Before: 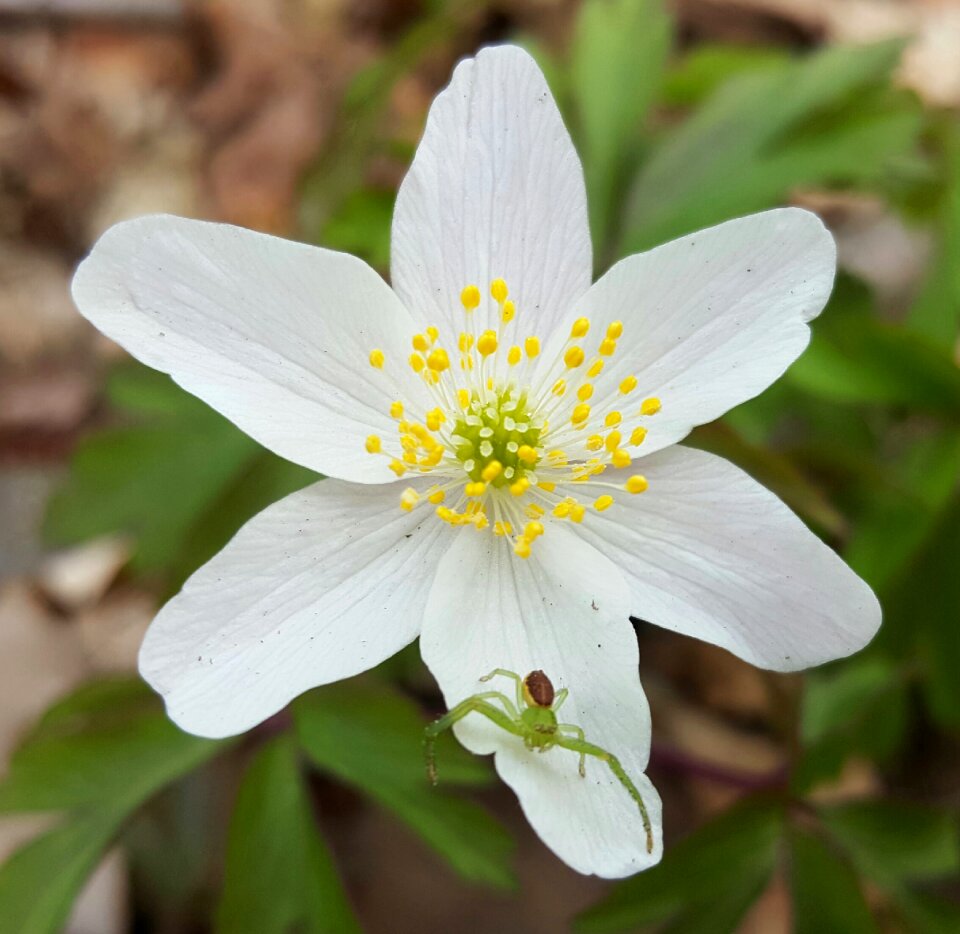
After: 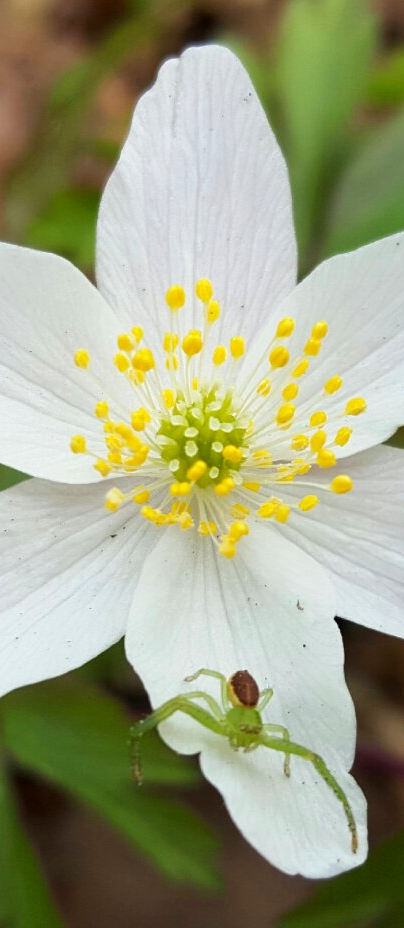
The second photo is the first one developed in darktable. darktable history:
crop: left 30.831%, right 27.075%
